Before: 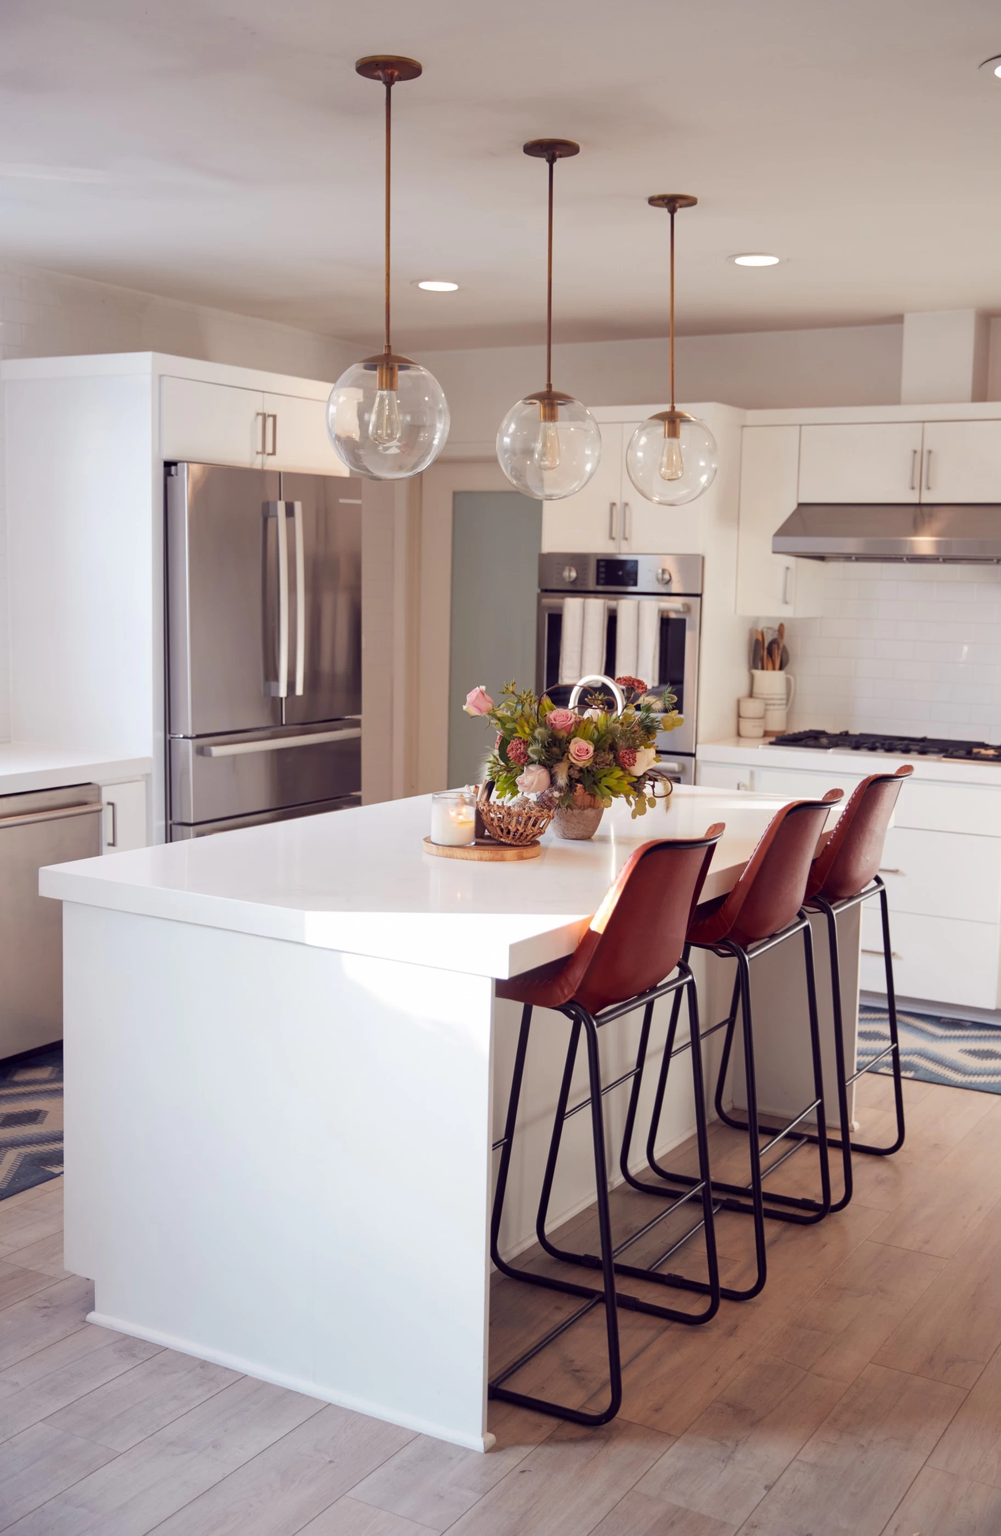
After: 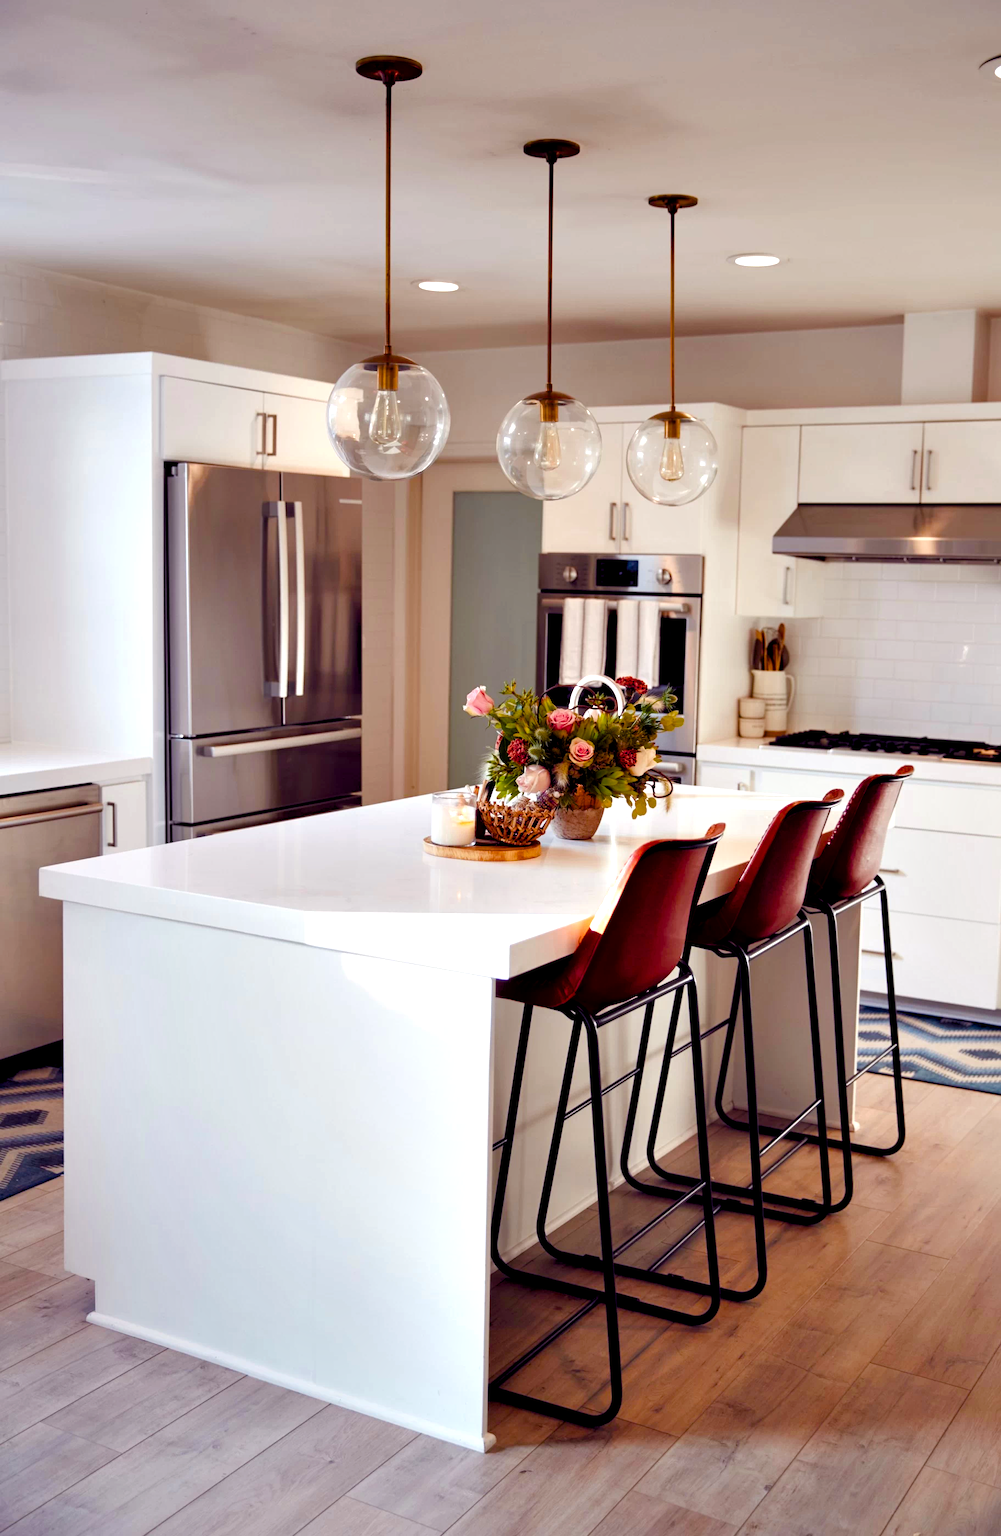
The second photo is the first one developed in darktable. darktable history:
color balance rgb: linear chroma grading › global chroma 15.653%, perceptual saturation grading › global saturation 27.479%, perceptual saturation grading › highlights -28.028%, perceptual saturation grading › mid-tones 15.802%, perceptual saturation grading › shadows 33.051%
contrast equalizer: octaves 7, y [[0.6 ×6], [0.55 ×6], [0 ×6], [0 ×6], [0 ×6]]
